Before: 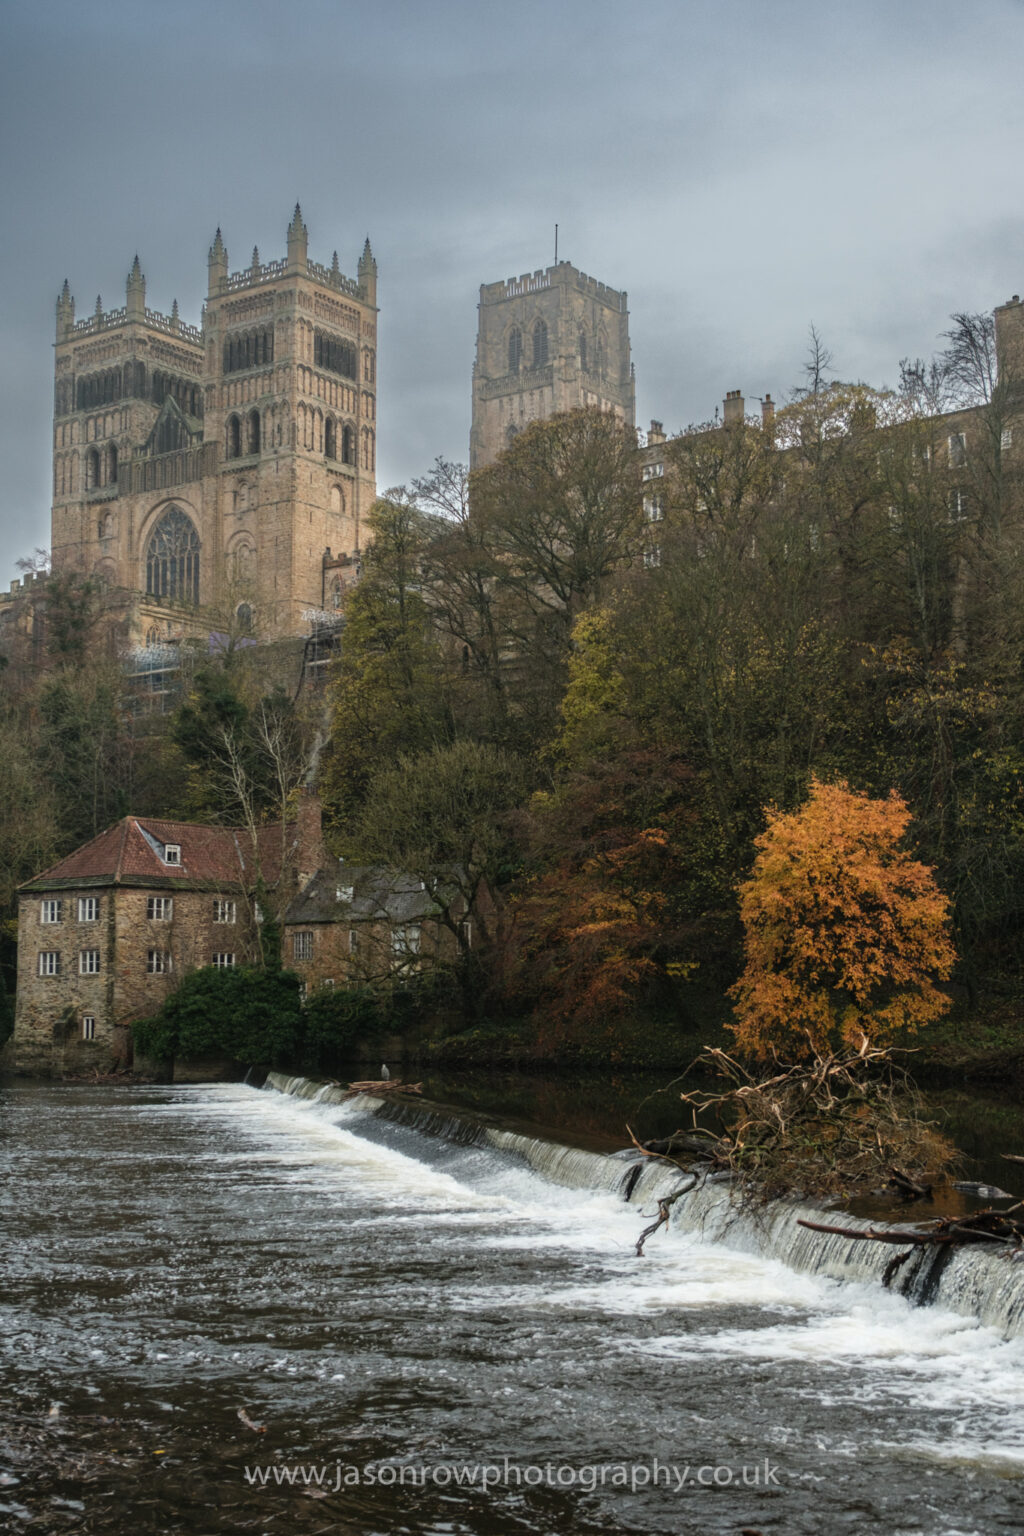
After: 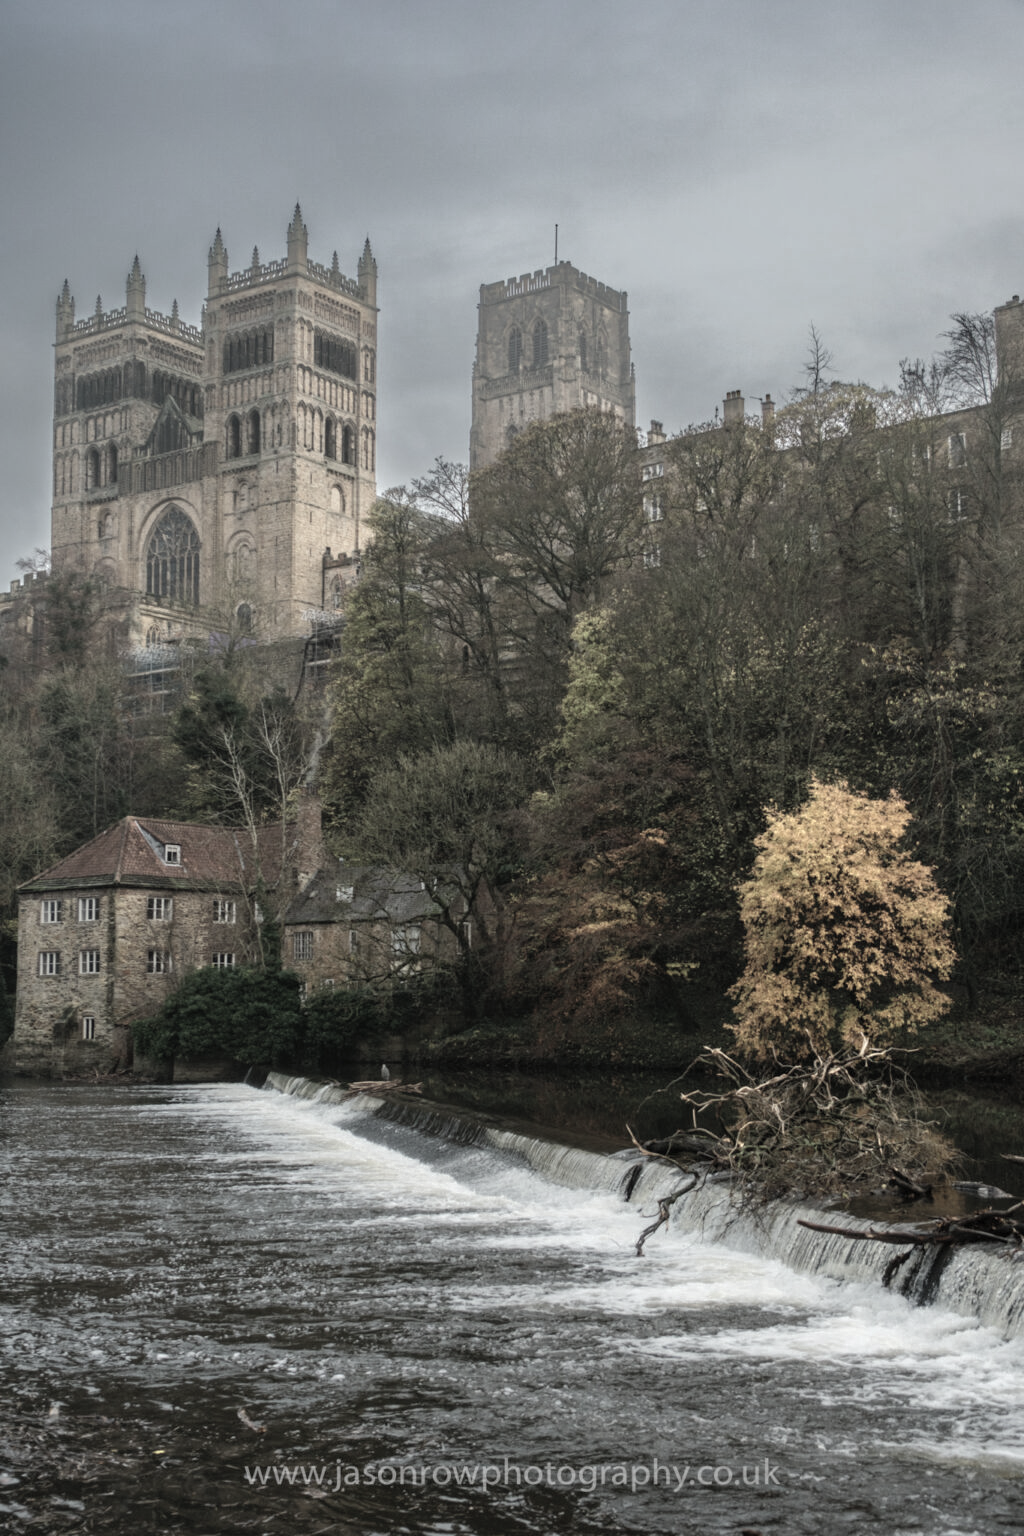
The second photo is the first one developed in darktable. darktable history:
color zones: curves: ch0 [(0.25, 0.667) (0.758, 0.368)]; ch1 [(0.215, 0.245) (0.761, 0.373)]; ch2 [(0.247, 0.554) (0.761, 0.436)]
shadows and highlights: shadows 30.11
